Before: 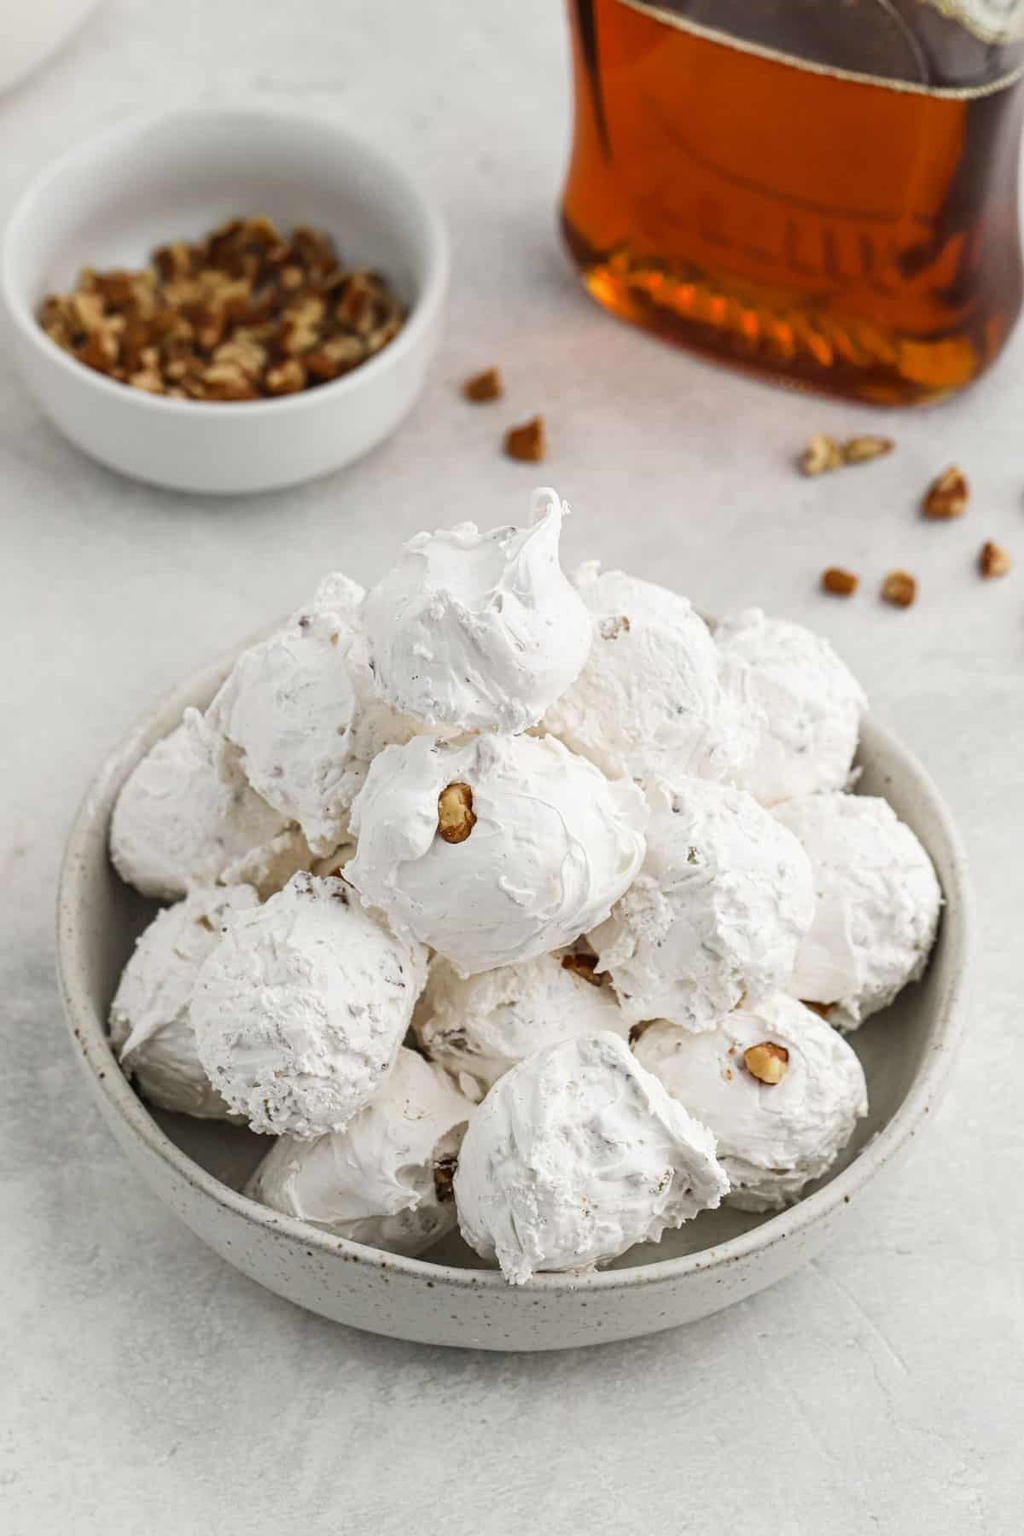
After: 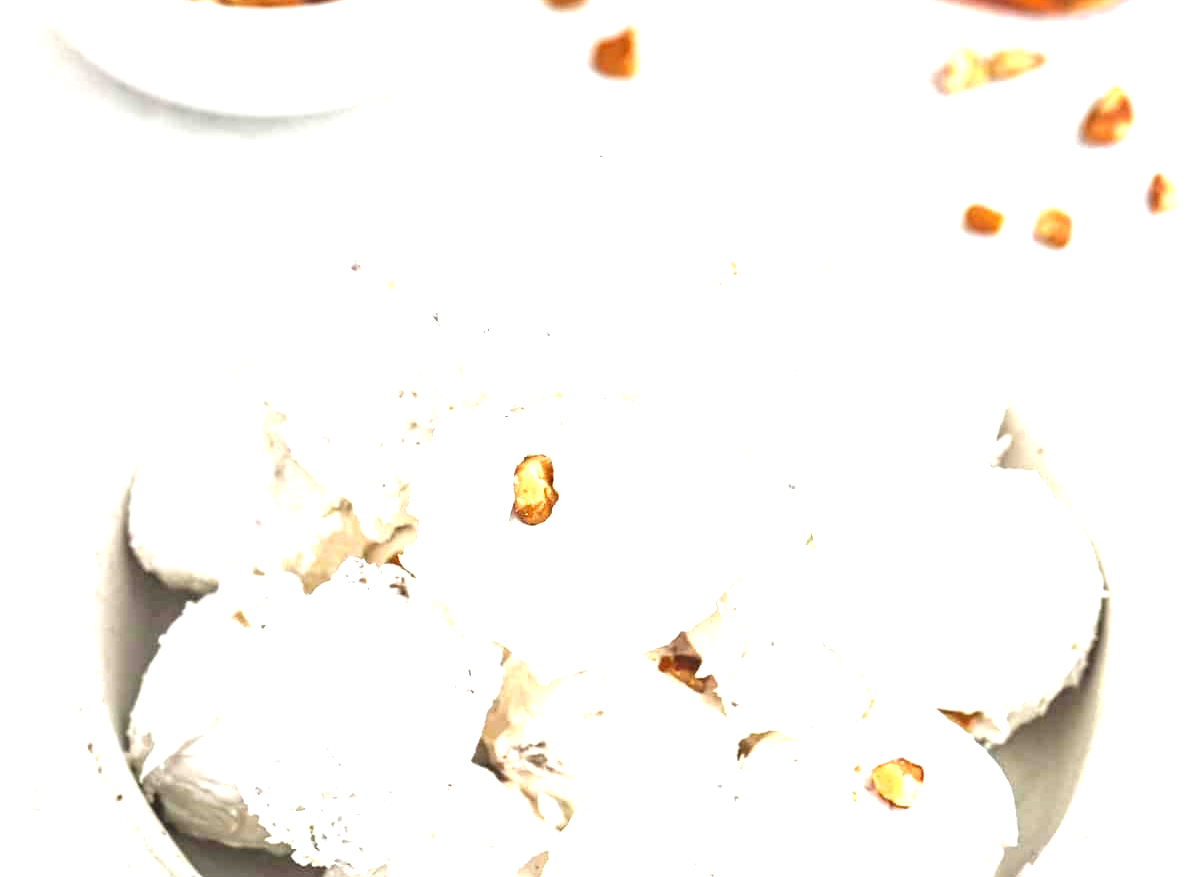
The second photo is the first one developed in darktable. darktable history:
crop and rotate: top 25.769%, bottom 25.482%
exposure: black level correction 0, exposure 2.138 EV, compensate exposure bias true, compensate highlight preservation false
contrast brightness saturation: contrast -0.116
